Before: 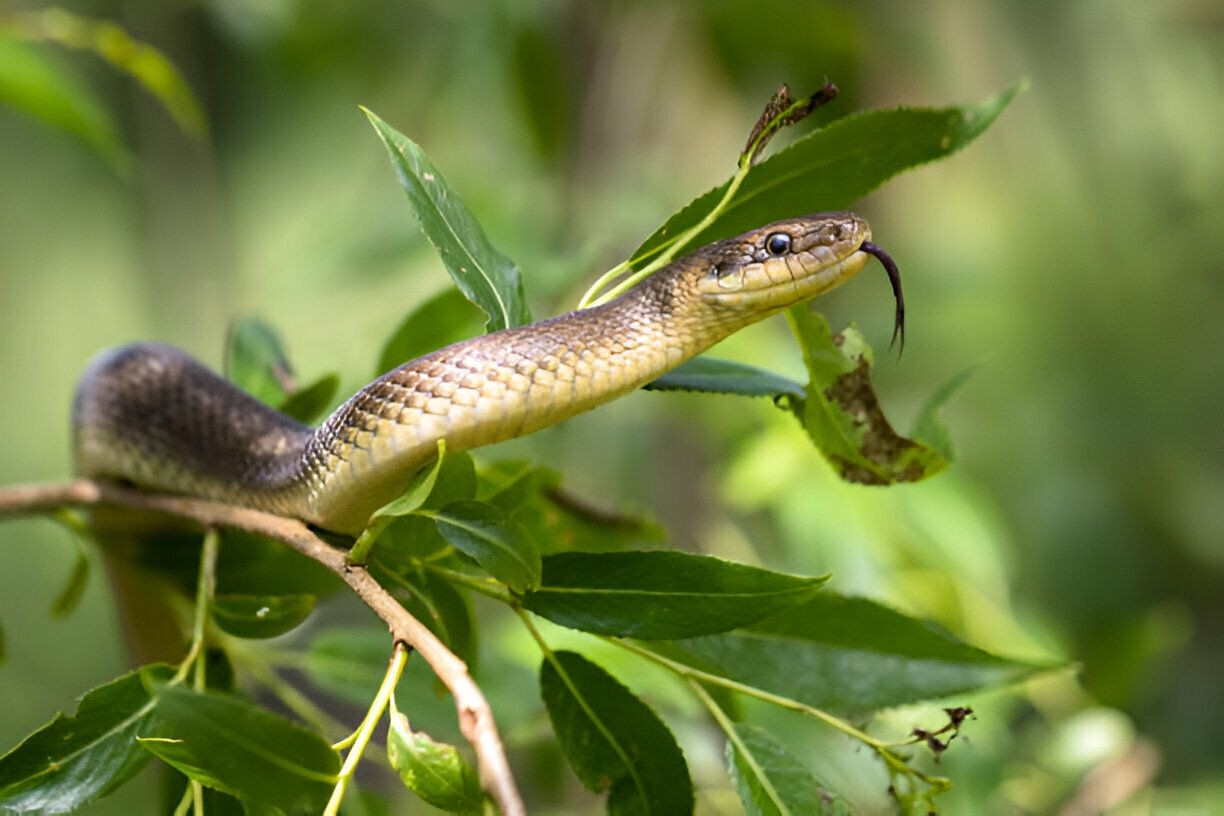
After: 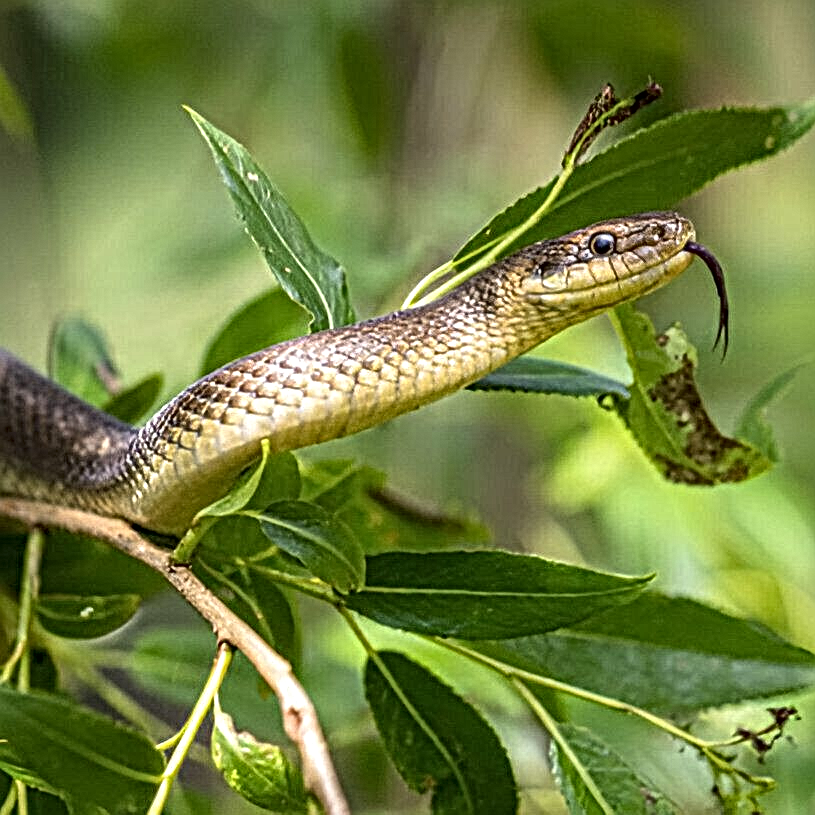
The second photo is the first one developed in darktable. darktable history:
local contrast: mode bilateral grid, contrast 20, coarseness 3, detail 300%, midtone range 0.2
crop and rotate: left 14.436%, right 18.898%
